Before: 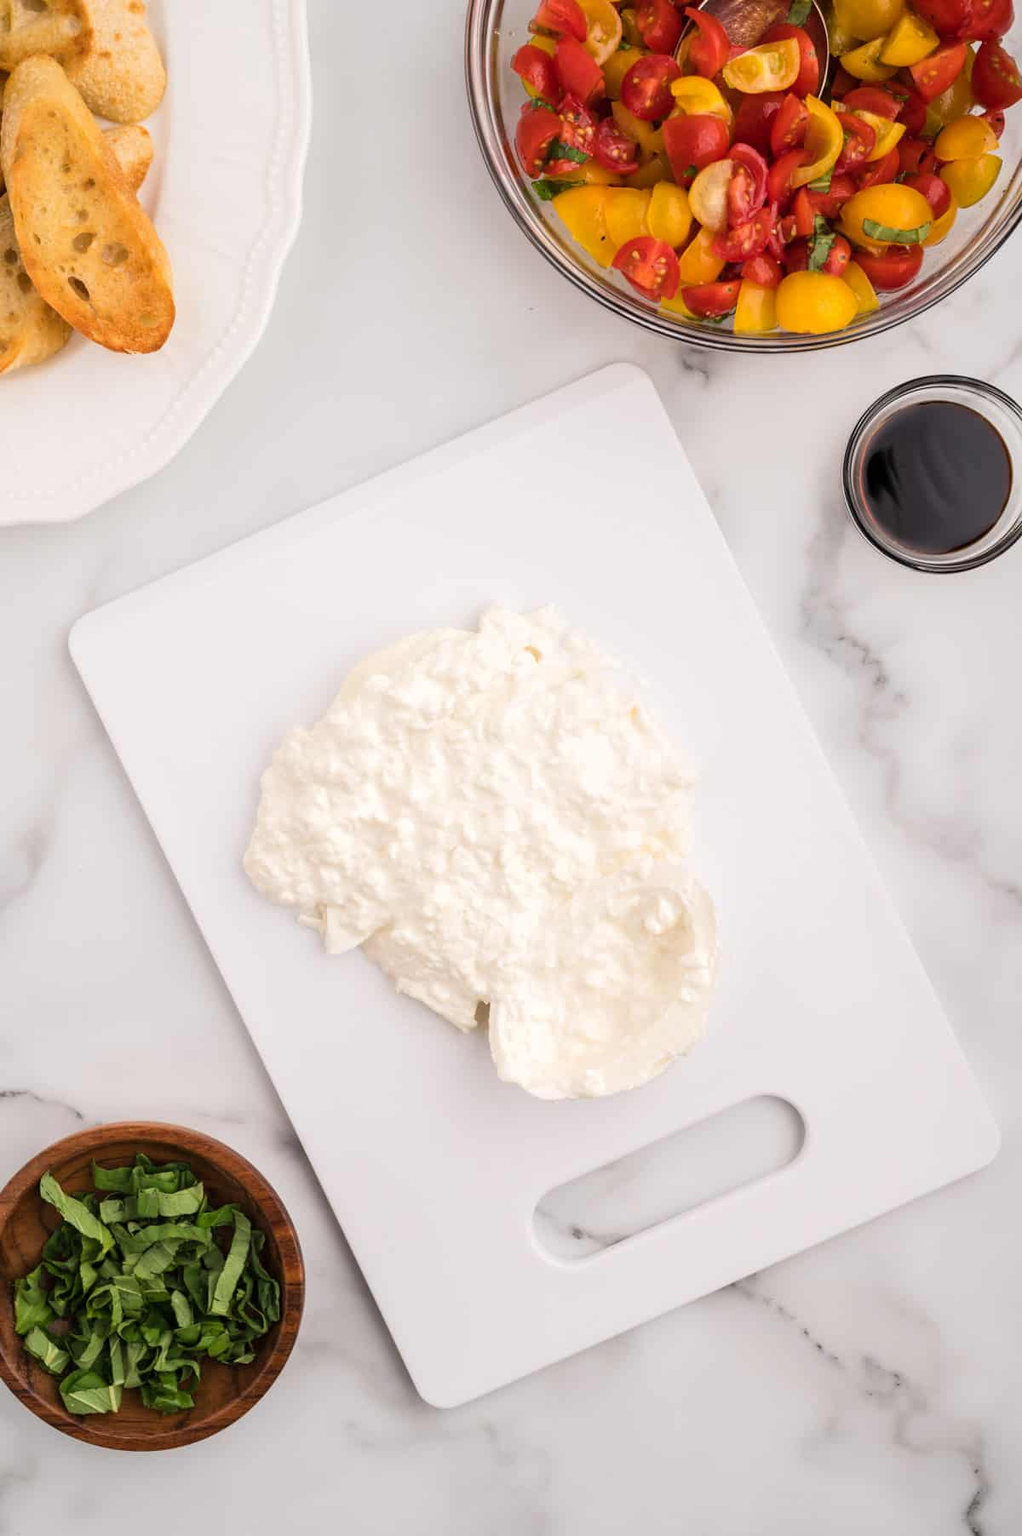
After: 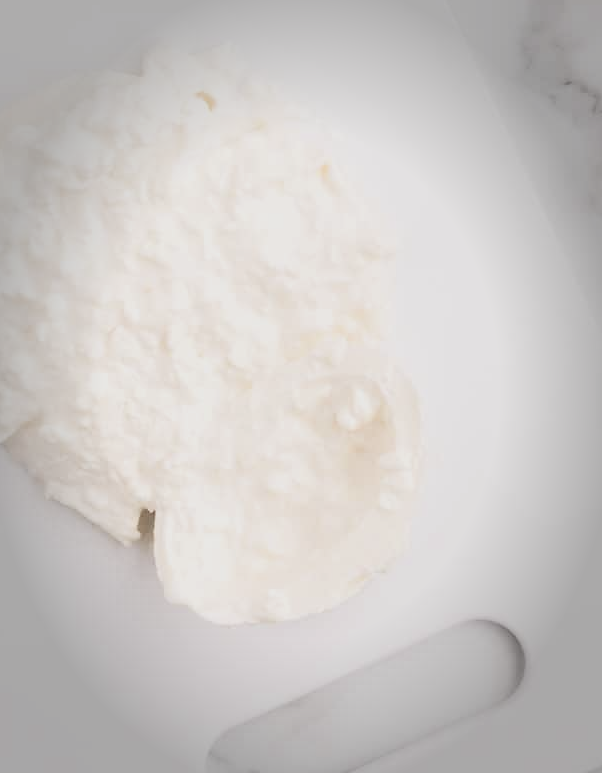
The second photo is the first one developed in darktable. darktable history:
filmic rgb: black relative exposure -16 EV, white relative exposure 5.33 EV, hardness 5.91, contrast 1.245
vignetting: fall-off start 65.78%, fall-off radius 39.81%, brightness -0.452, saturation -0.29, automatic ratio true, width/height ratio 0.676, unbound false
contrast brightness saturation: contrast 0.096, saturation -0.367
crop: left 35.057%, top 37.021%, right 14.724%, bottom 20.115%
